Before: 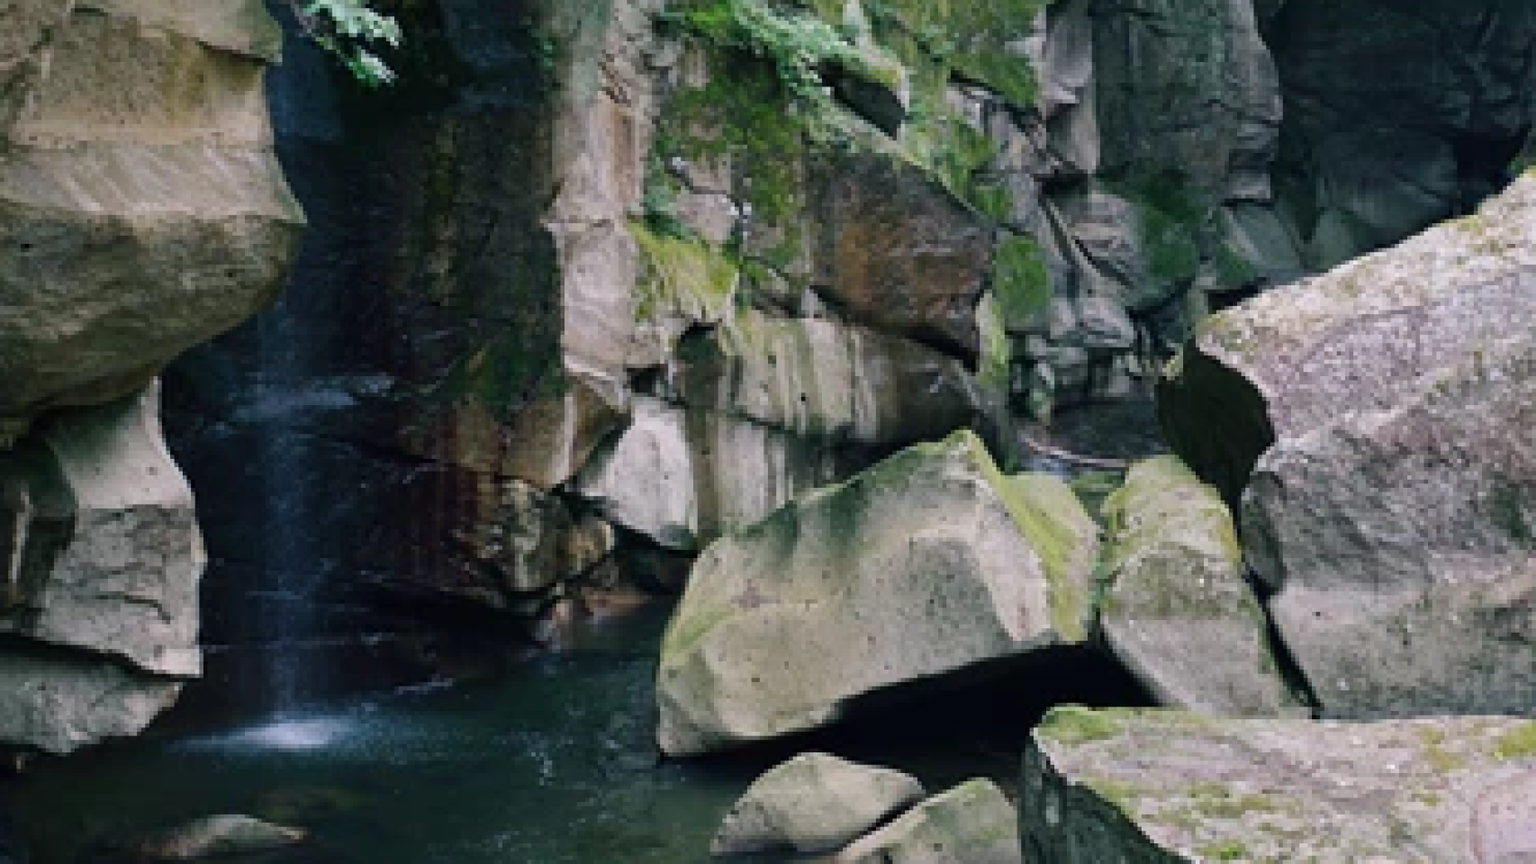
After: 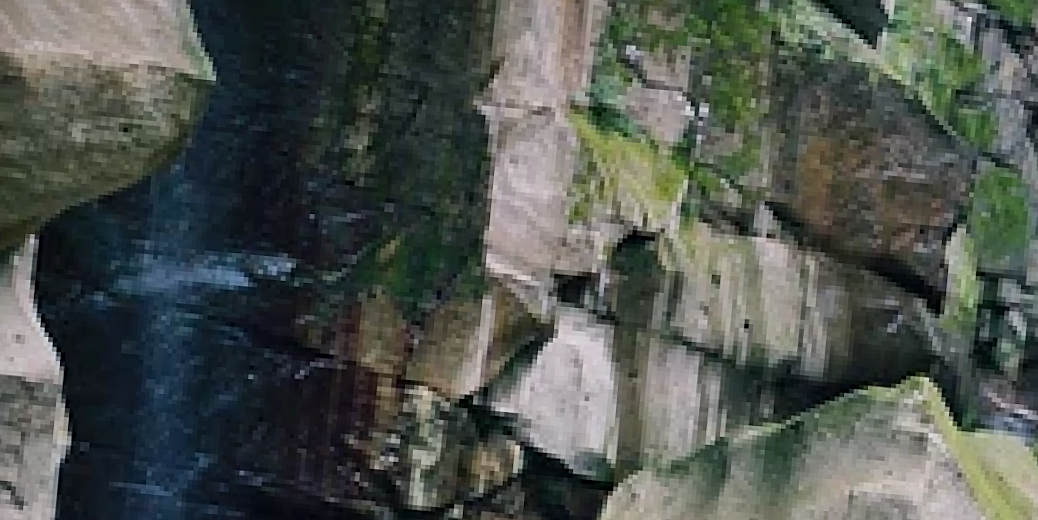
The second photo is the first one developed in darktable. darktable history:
shadows and highlights: shadows 49.32, highlights -42.71, soften with gaussian
sharpen: on, module defaults
crop and rotate: angle -5.31°, left 2.153%, top 6.679%, right 27.253%, bottom 30.375%
color correction: highlights b* 0.054
